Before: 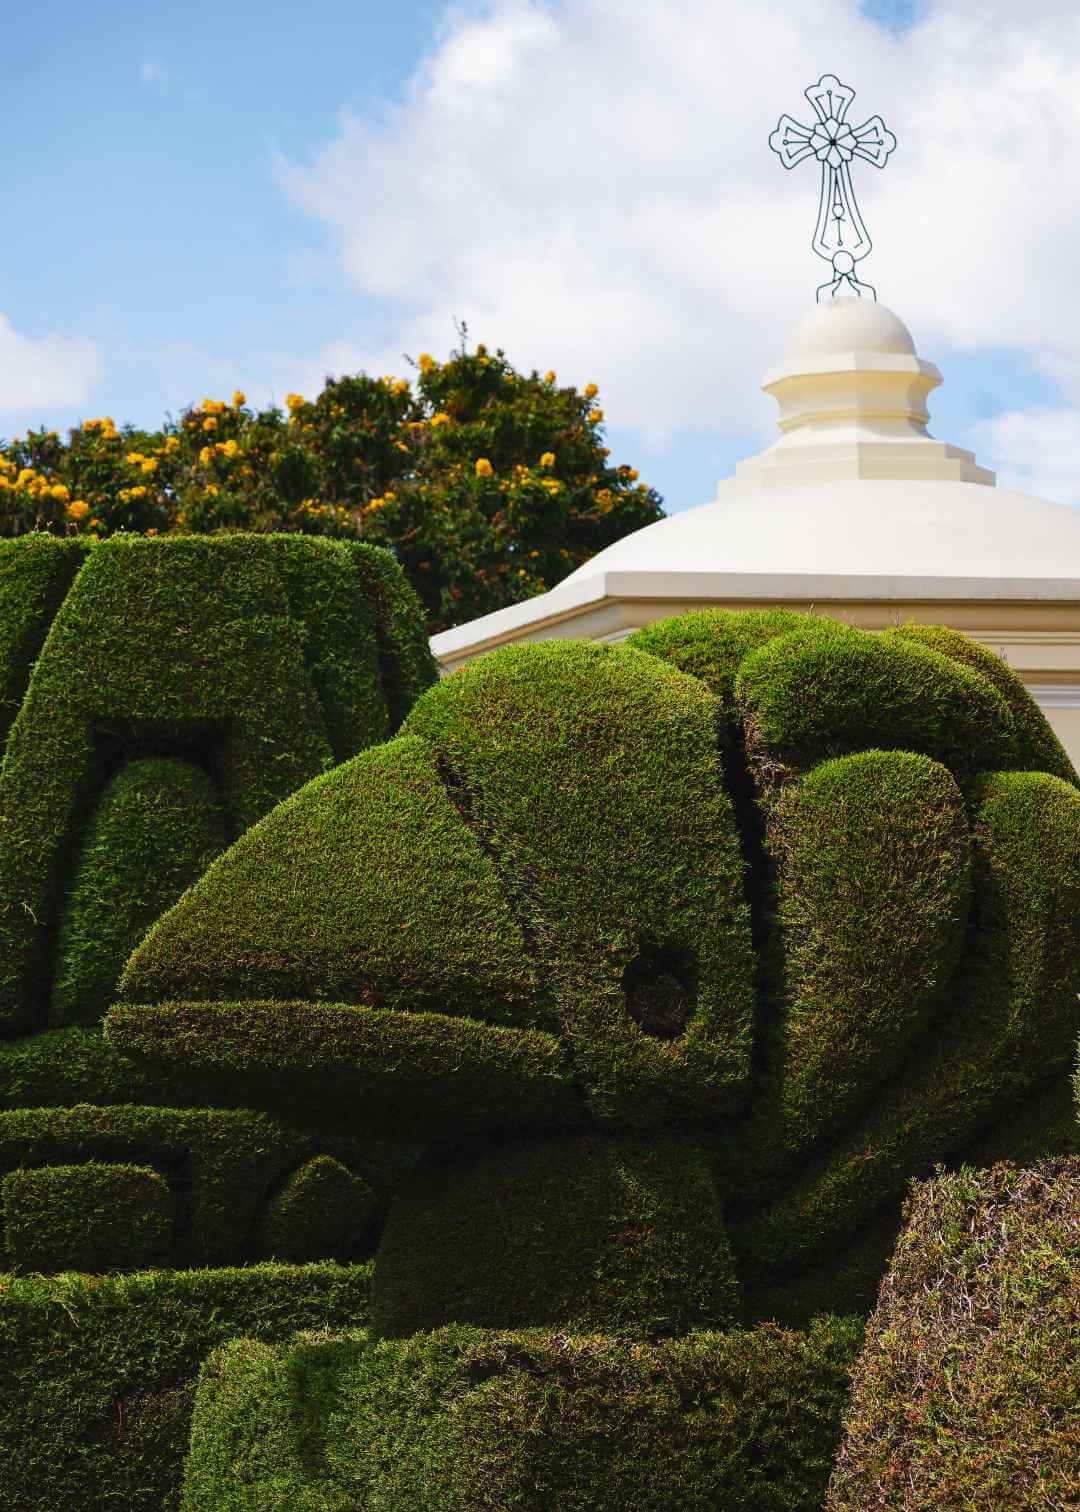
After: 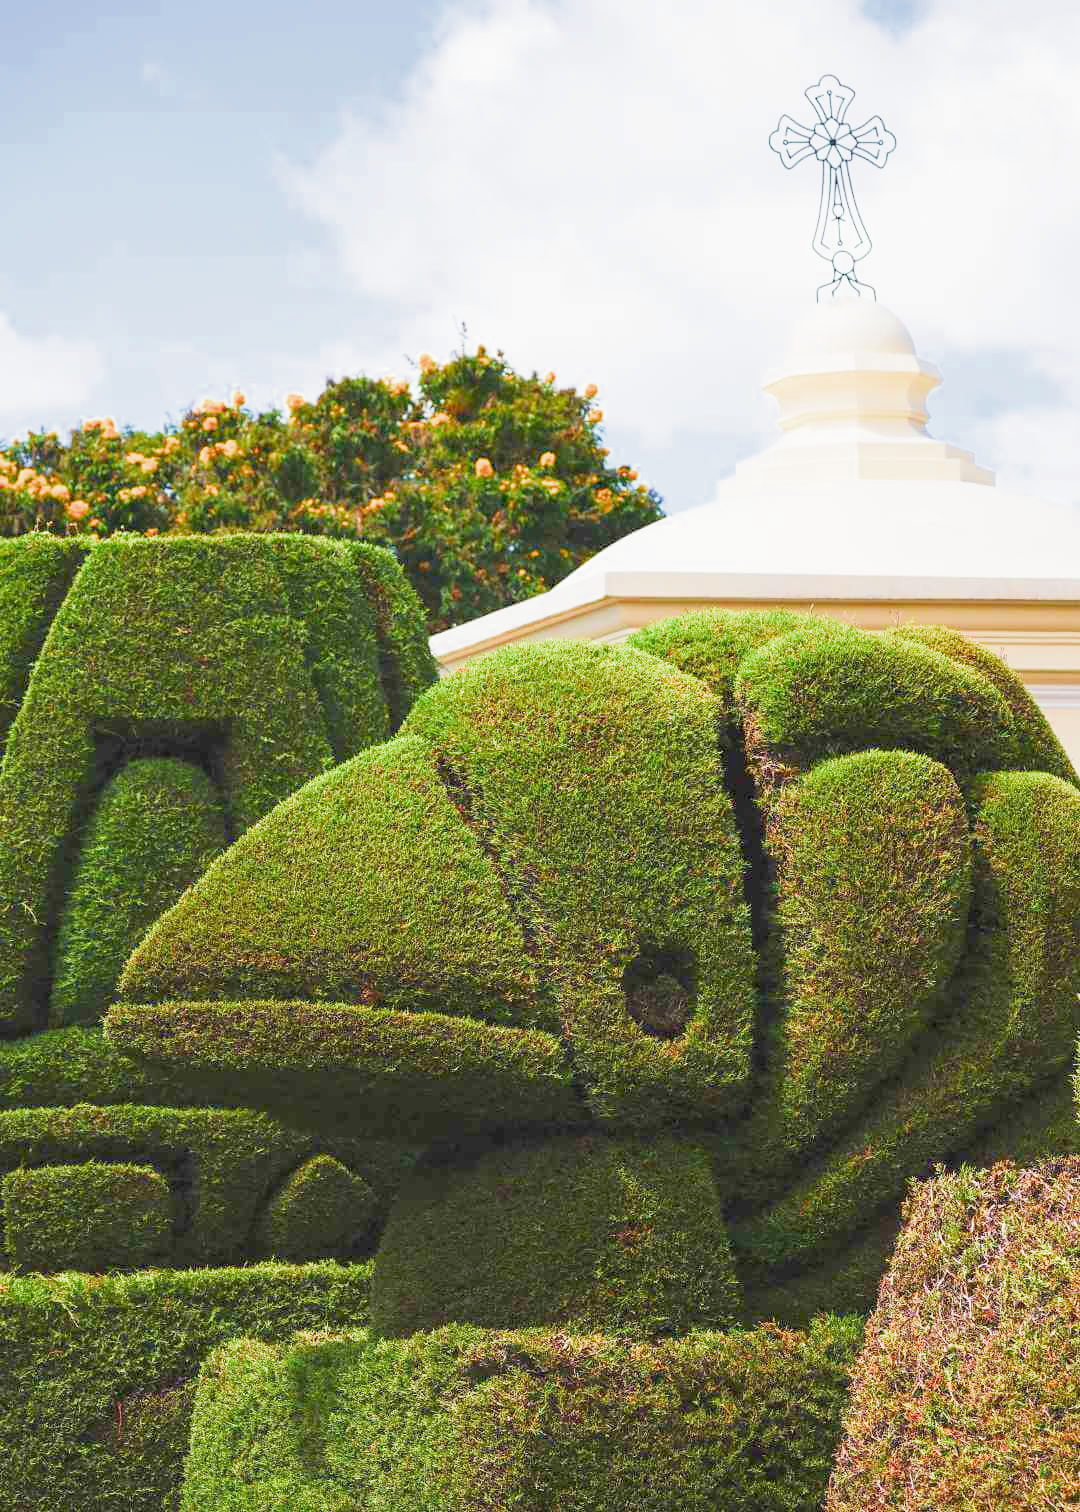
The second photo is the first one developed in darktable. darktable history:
color zones: curves: ch1 [(0, 0.525) (0.143, 0.556) (0.286, 0.52) (0.429, 0.5) (0.571, 0.5) (0.714, 0.5) (0.857, 0.503) (1, 0.525)]
filmic rgb: middle gray luminance 4.29%, black relative exposure -13 EV, white relative exposure 5 EV, threshold 6 EV, target black luminance 0%, hardness 5.19, latitude 59.69%, contrast 0.767, highlights saturation mix 5%, shadows ↔ highlights balance 25.95%, add noise in highlights 0, color science v3 (2019), use custom middle-gray values true, iterations of high-quality reconstruction 0, contrast in highlights soft, enable highlight reconstruction true
